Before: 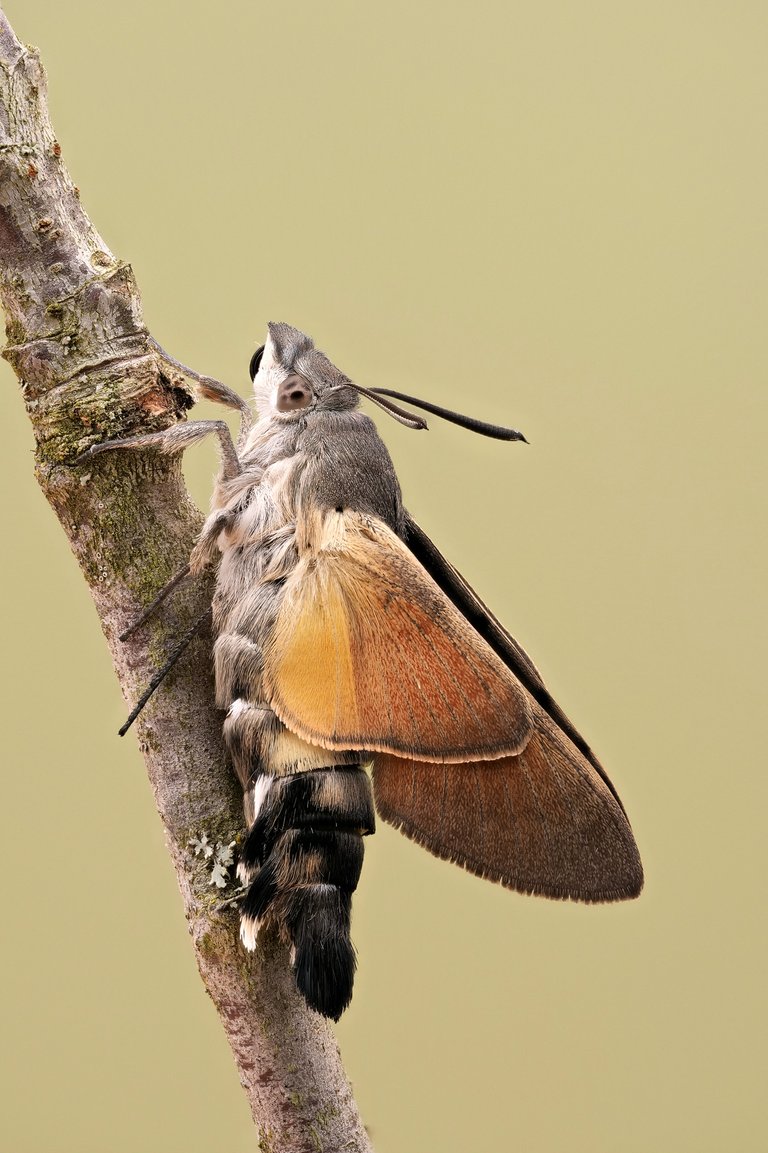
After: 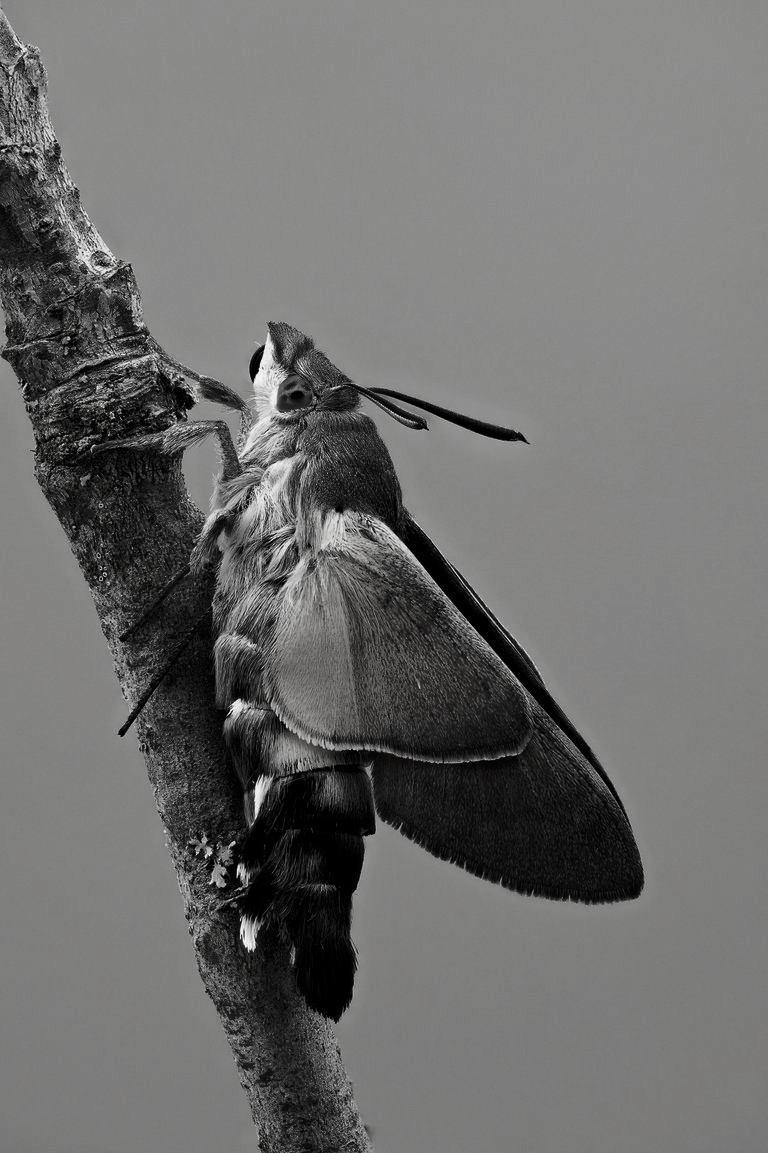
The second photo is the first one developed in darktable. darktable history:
contrast brightness saturation: contrast -0.039, brightness -0.579, saturation -0.982
